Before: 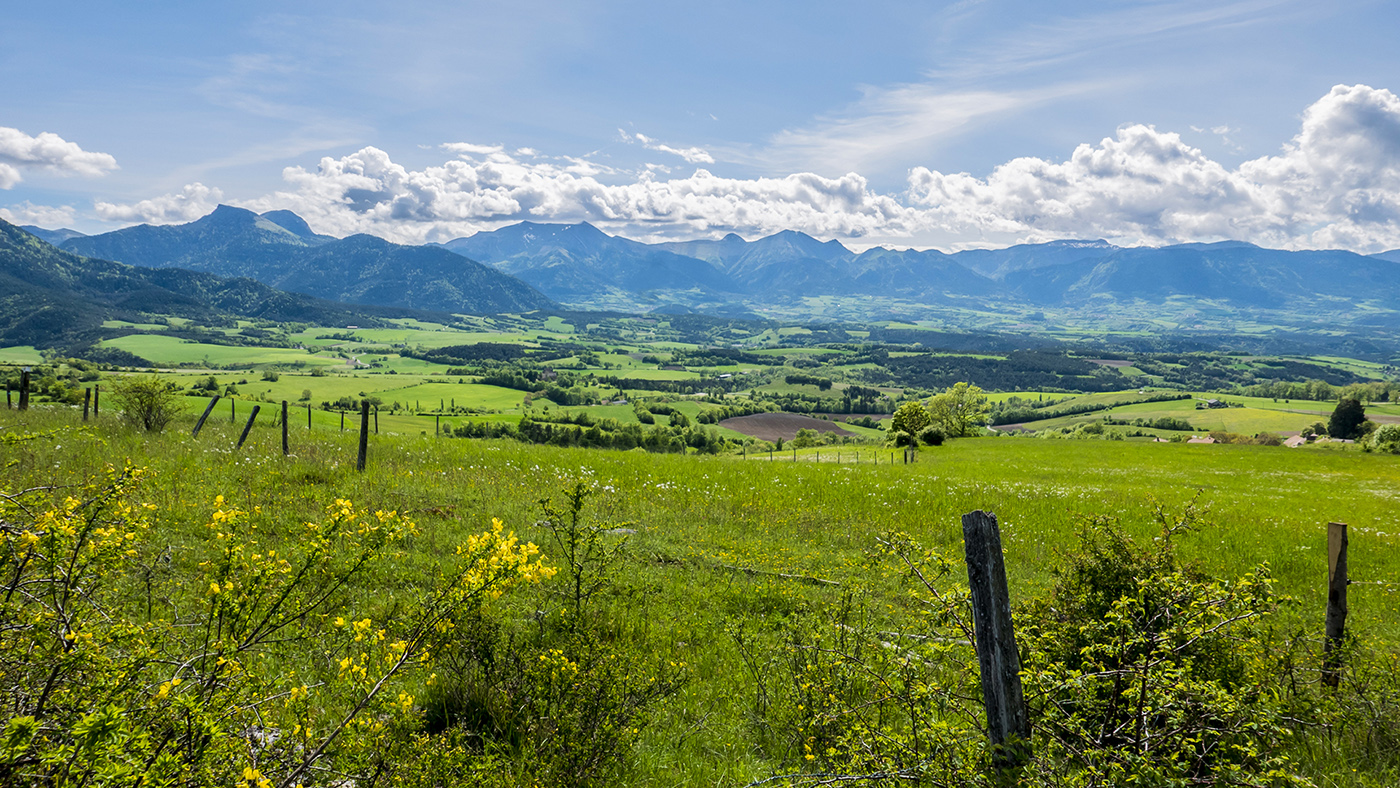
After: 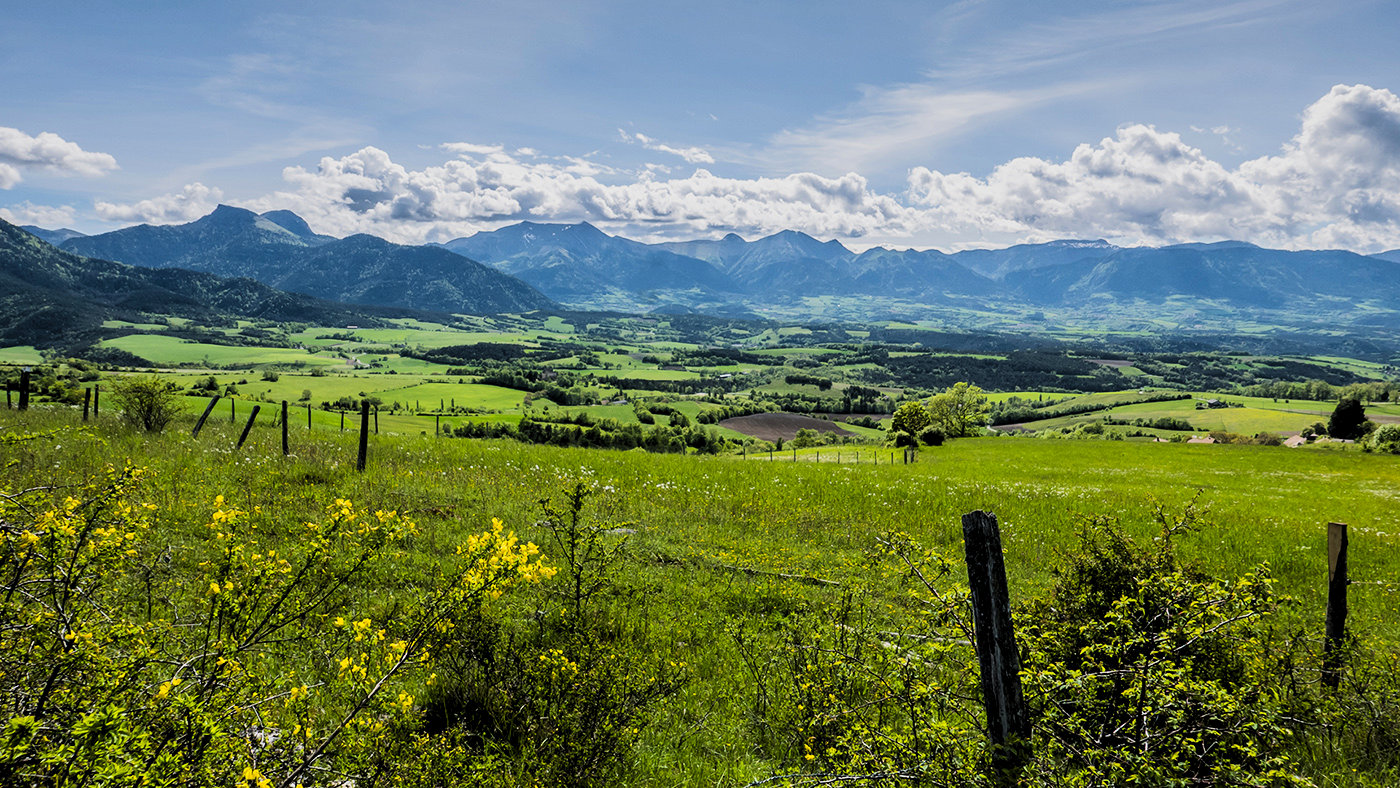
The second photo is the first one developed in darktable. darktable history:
graduated density: on, module defaults
exposure: exposure -0.048 EV, compensate highlight preservation false
levels: levels [0.116, 0.574, 1]
contrast brightness saturation: contrast 0.2, brightness 0.16, saturation 0.22
